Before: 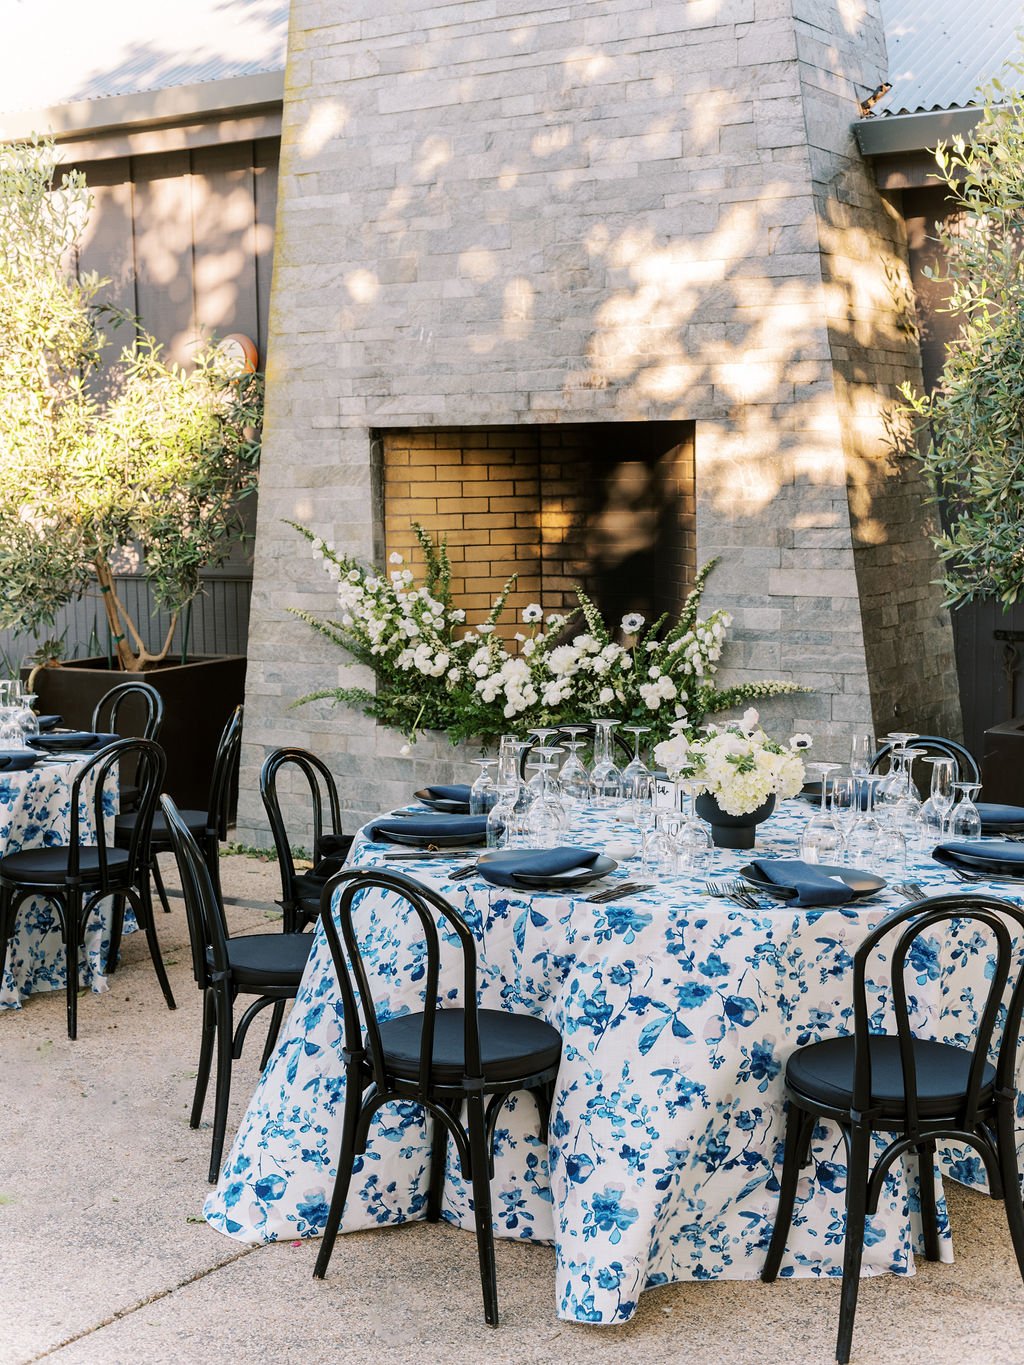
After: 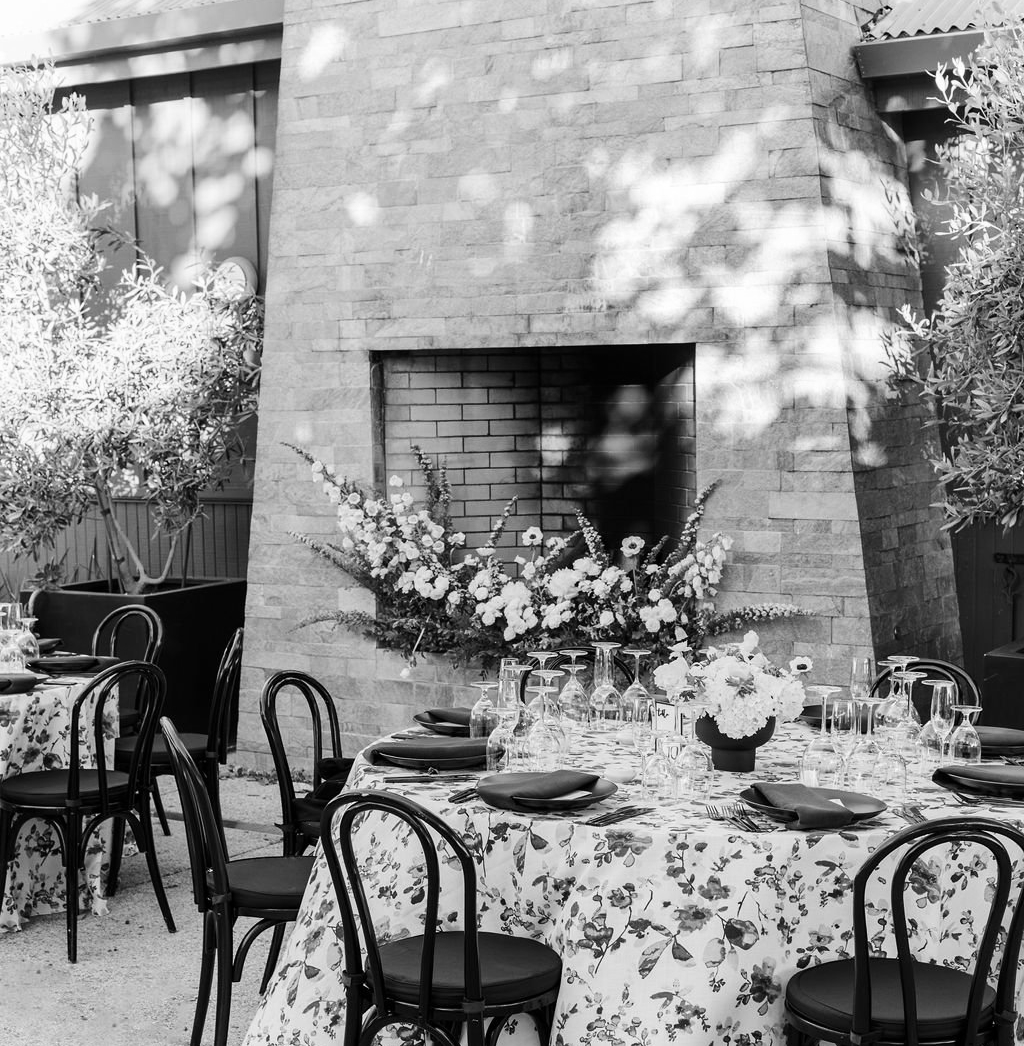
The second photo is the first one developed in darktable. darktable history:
contrast brightness saturation: contrast 0.11, saturation -0.17
monochrome: on, module defaults
crop: top 5.667%, bottom 17.637%
